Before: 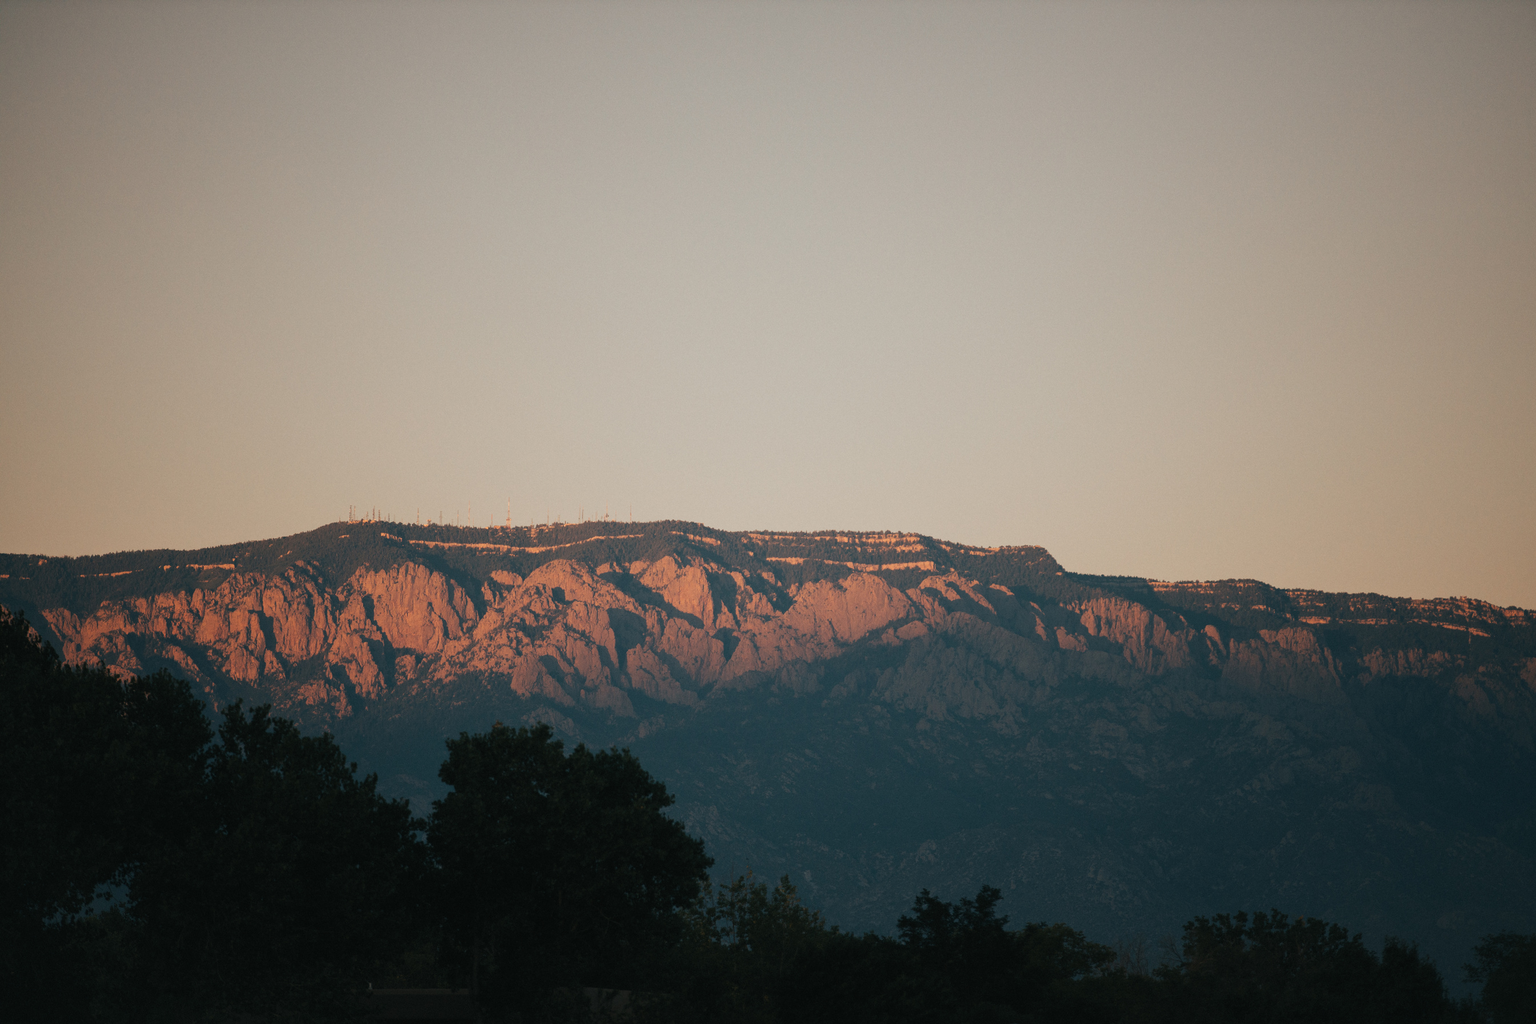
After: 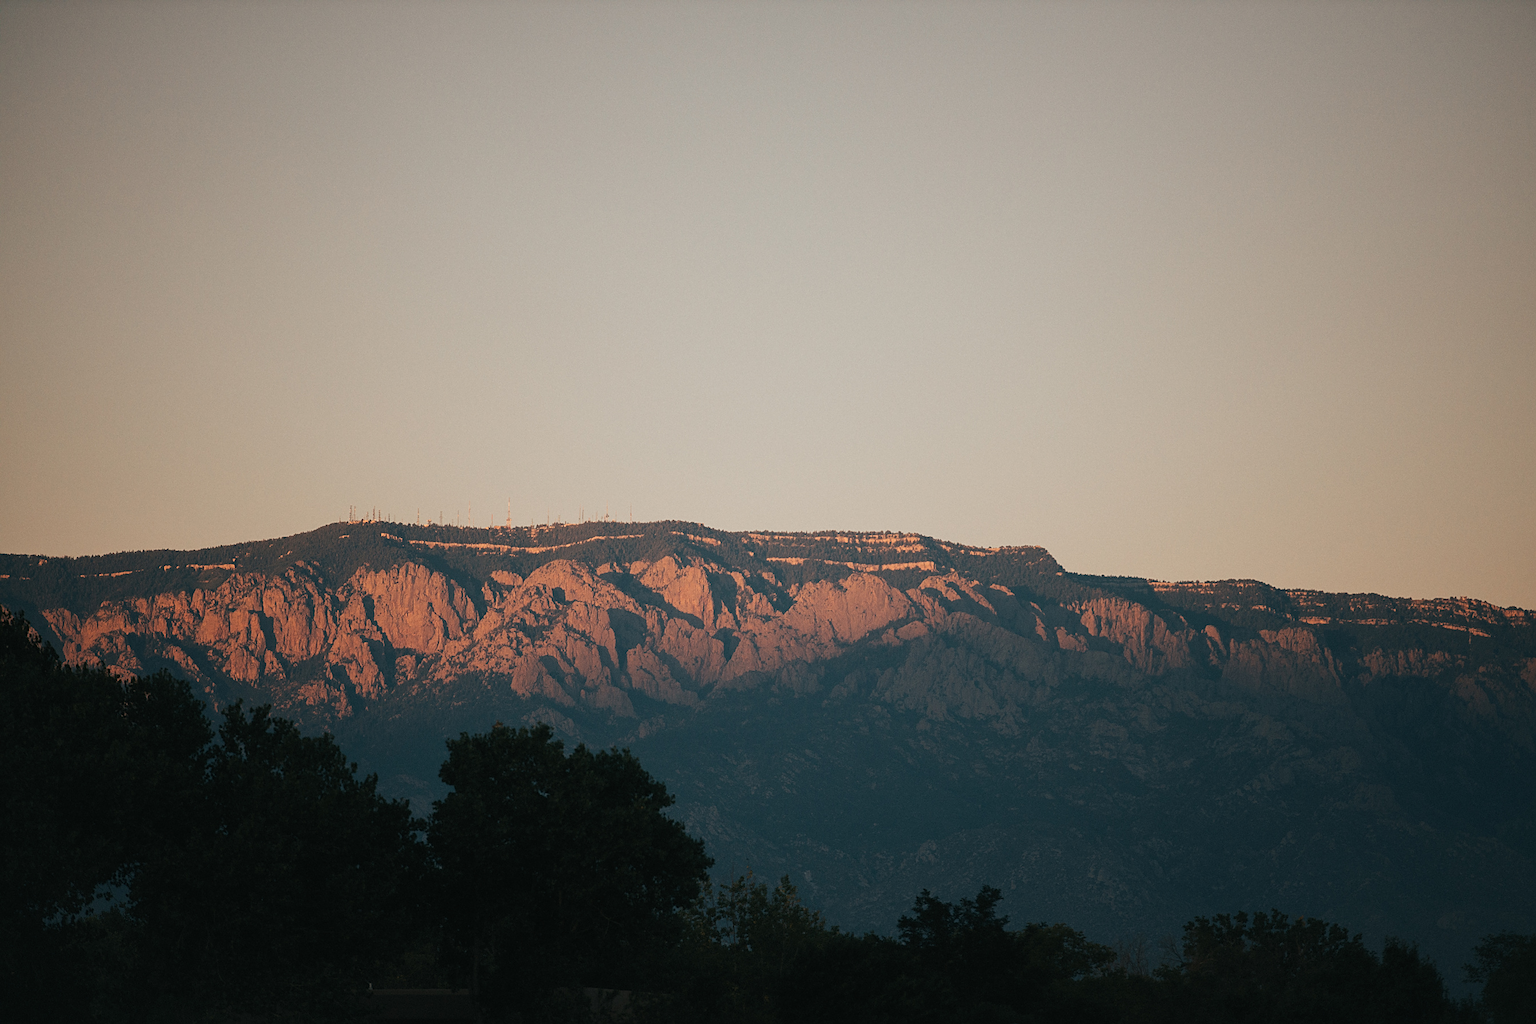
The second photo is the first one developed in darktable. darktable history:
sharpen: on, module defaults
contrast brightness saturation: contrast 0.07
